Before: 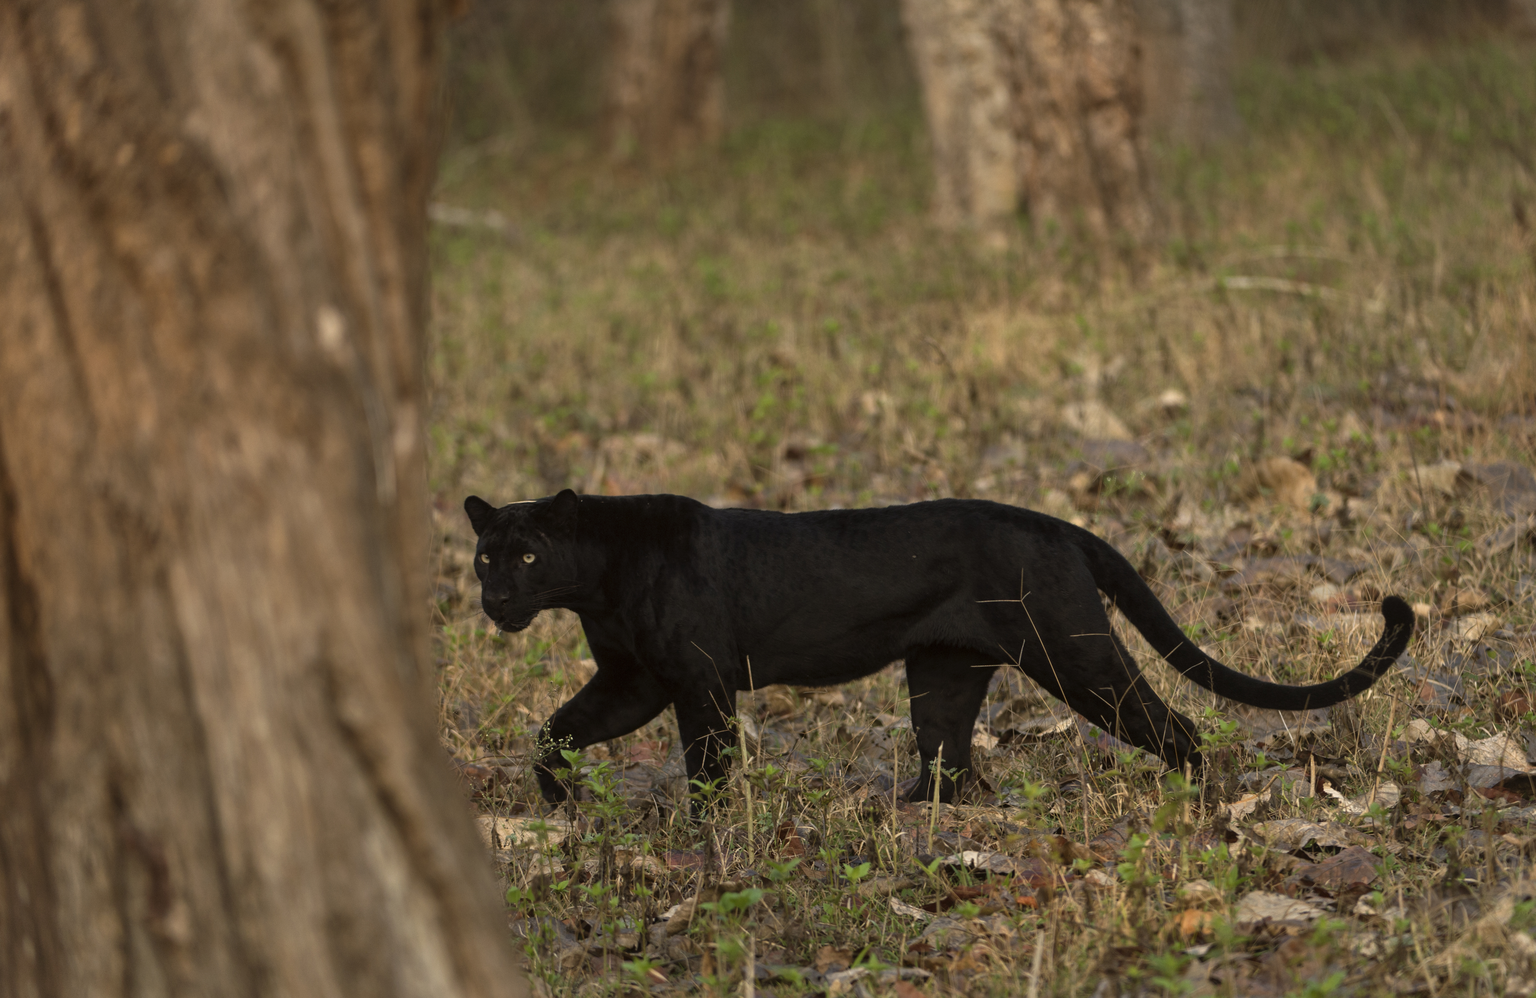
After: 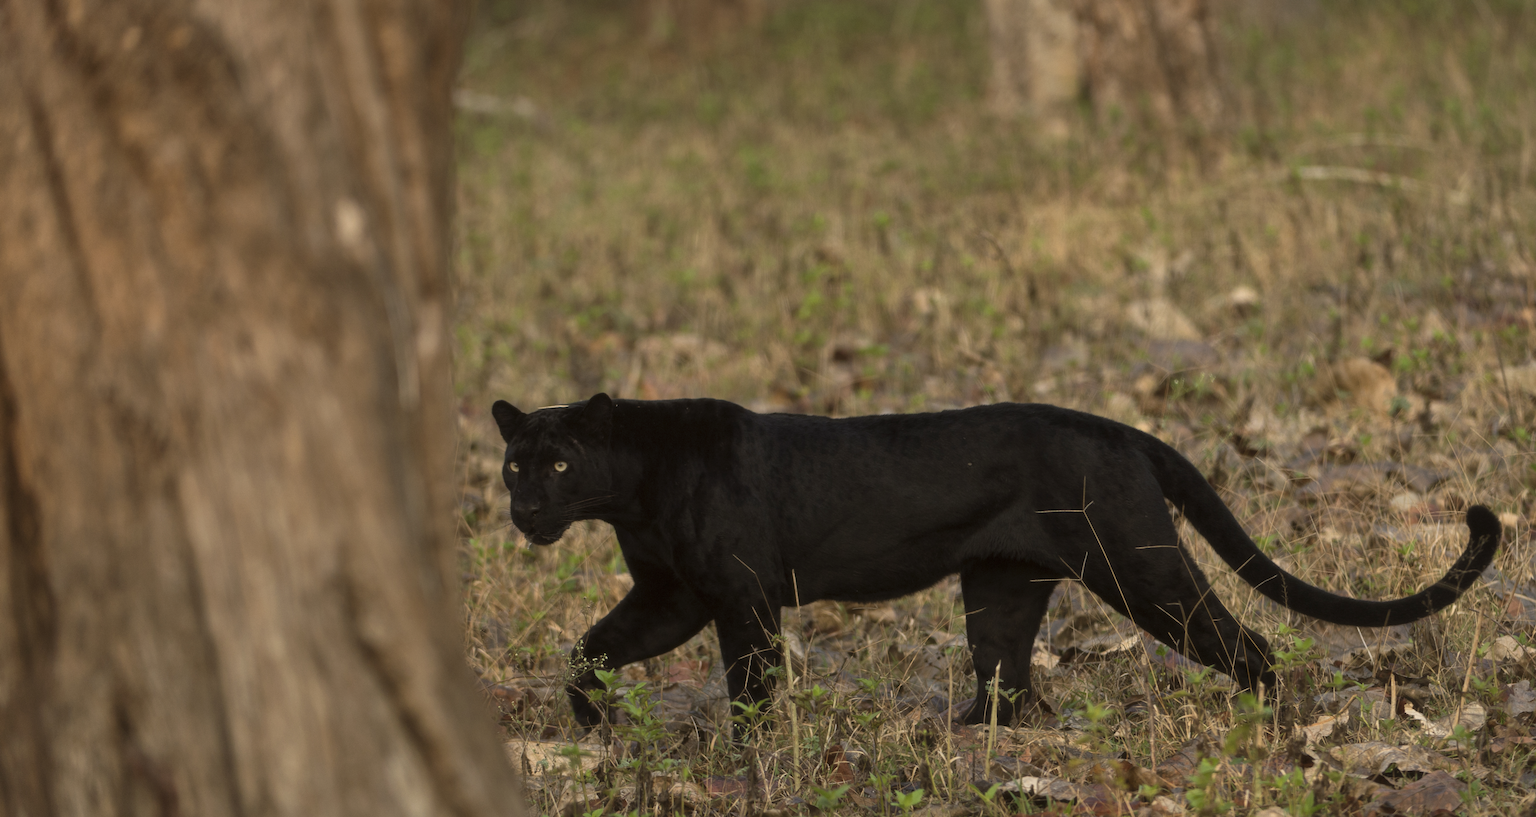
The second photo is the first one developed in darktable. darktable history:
crop and rotate: angle 0.08°, top 11.905%, right 5.624%, bottom 10.758%
haze removal: strength -0.1, compatibility mode true, adaptive false
